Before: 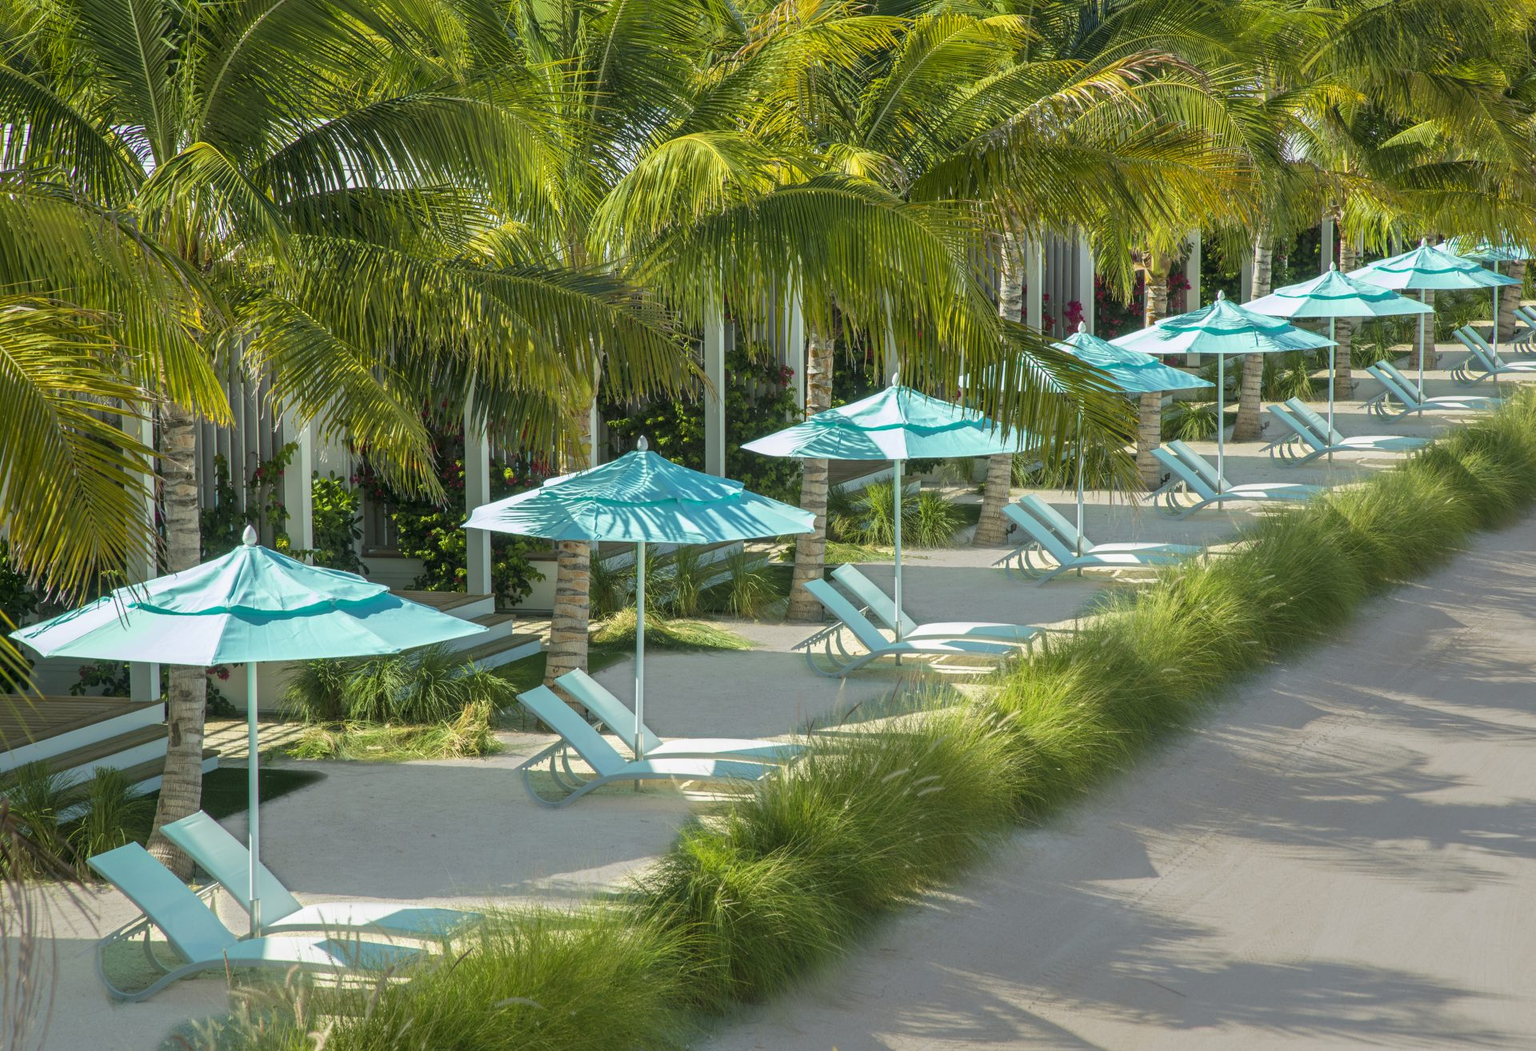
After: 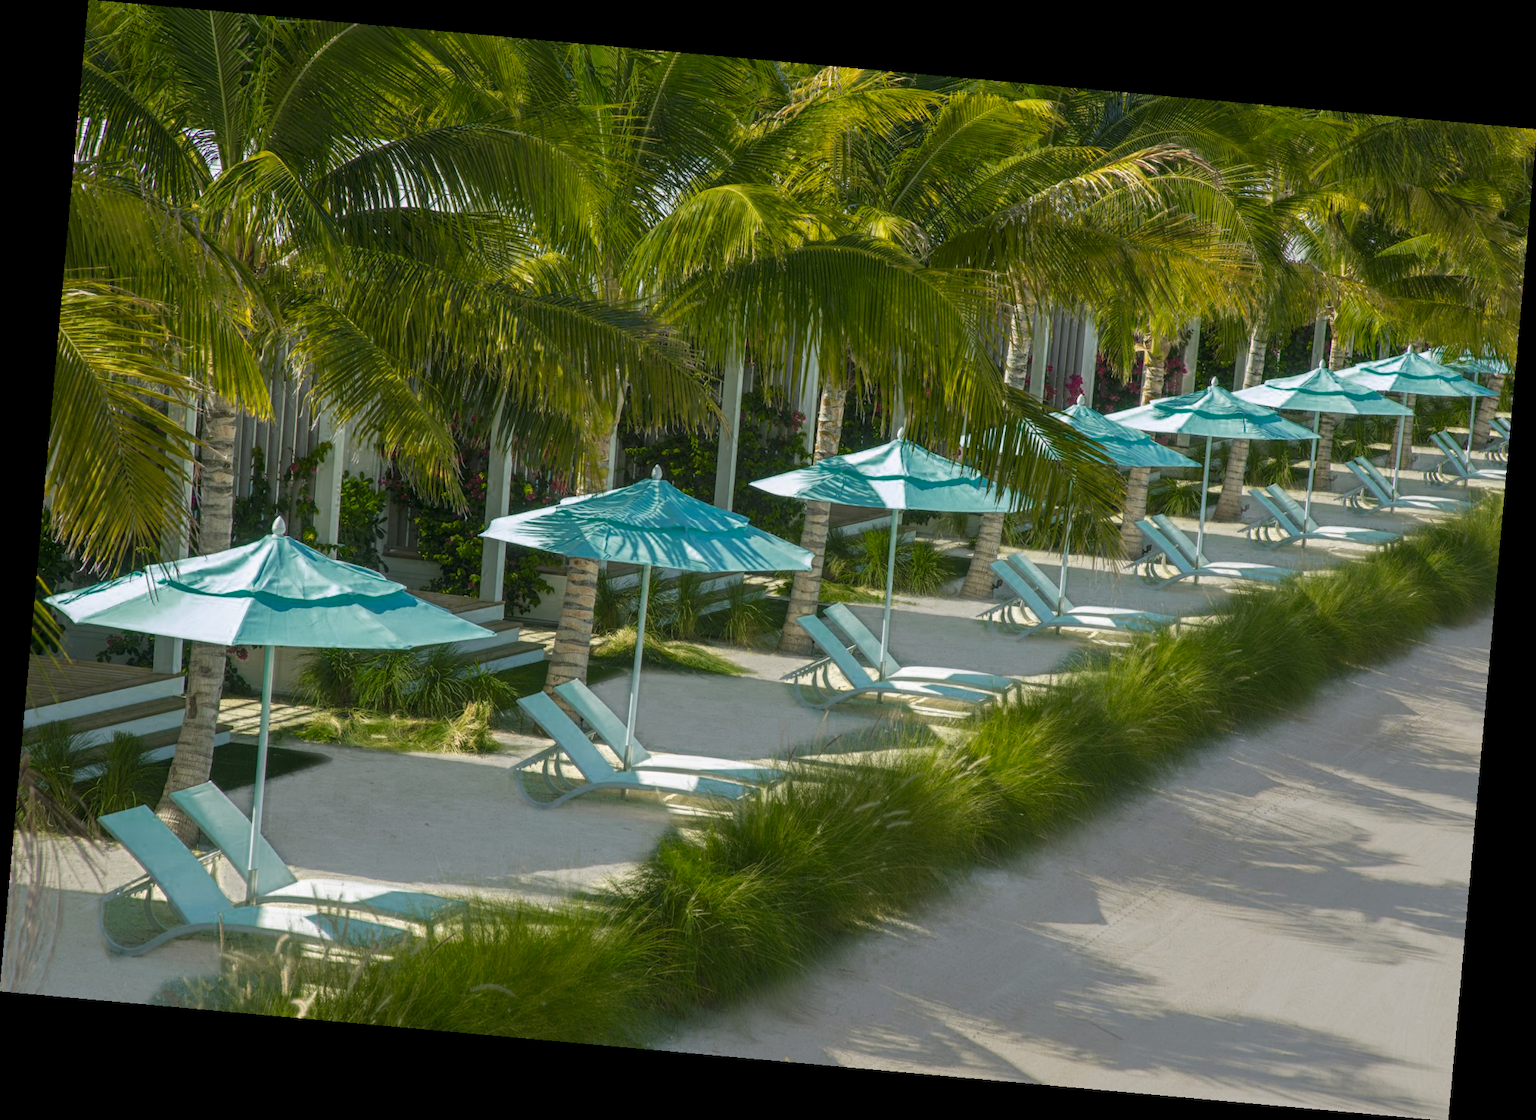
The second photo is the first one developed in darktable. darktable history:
rotate and perspective: rotation 5.12°, automatic cropping off
color zones: curves: ch0 [(0.25, 0.5) (0.347, 0.092) (0.75, 0.5)]; ch1 [(0.25, 0.5) (0.33, 0.51) (0.75, 0.5)]
